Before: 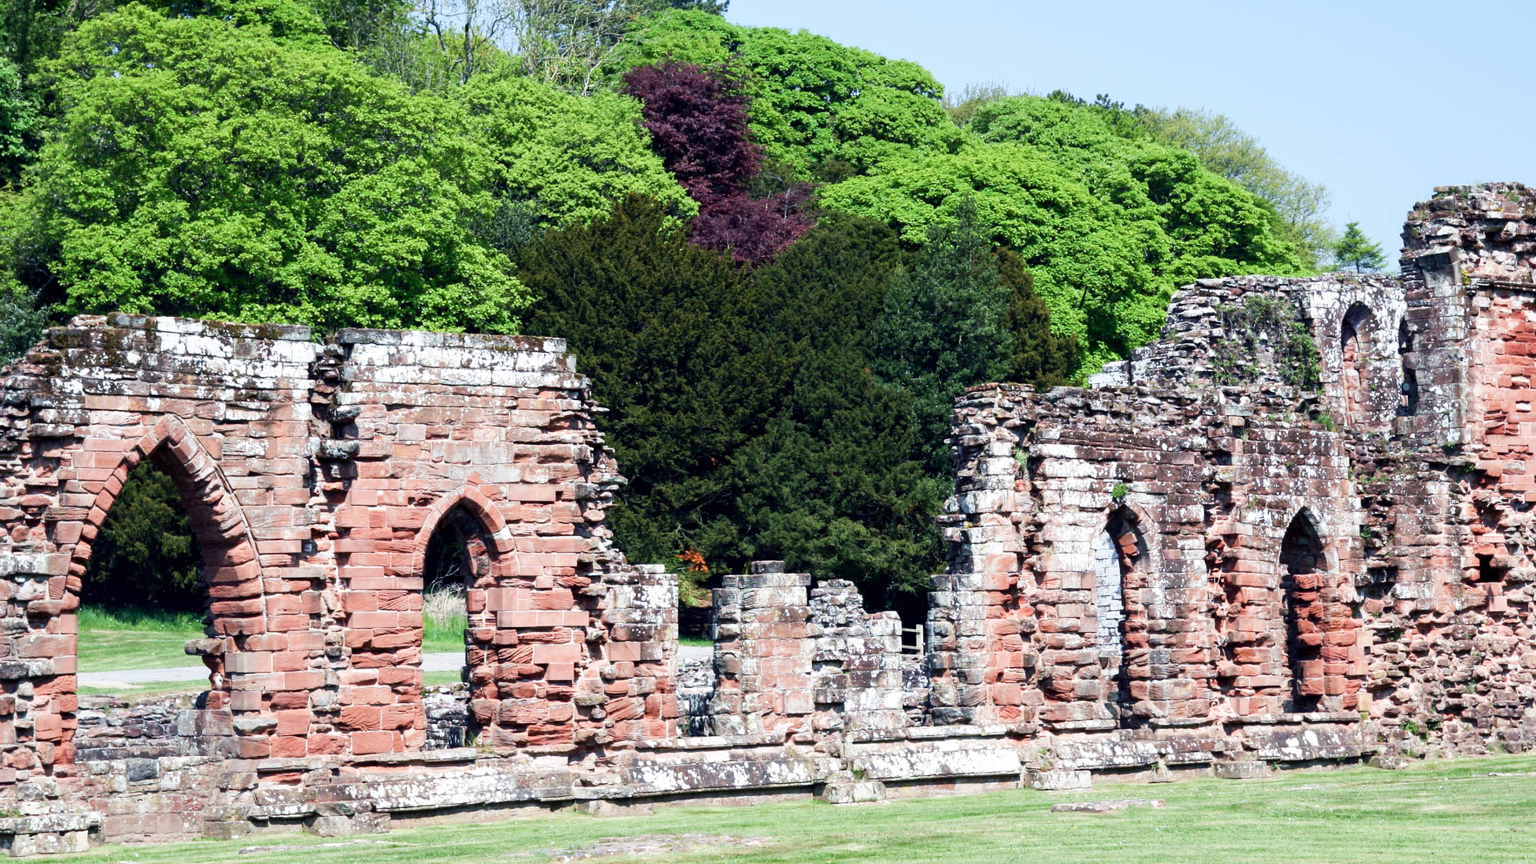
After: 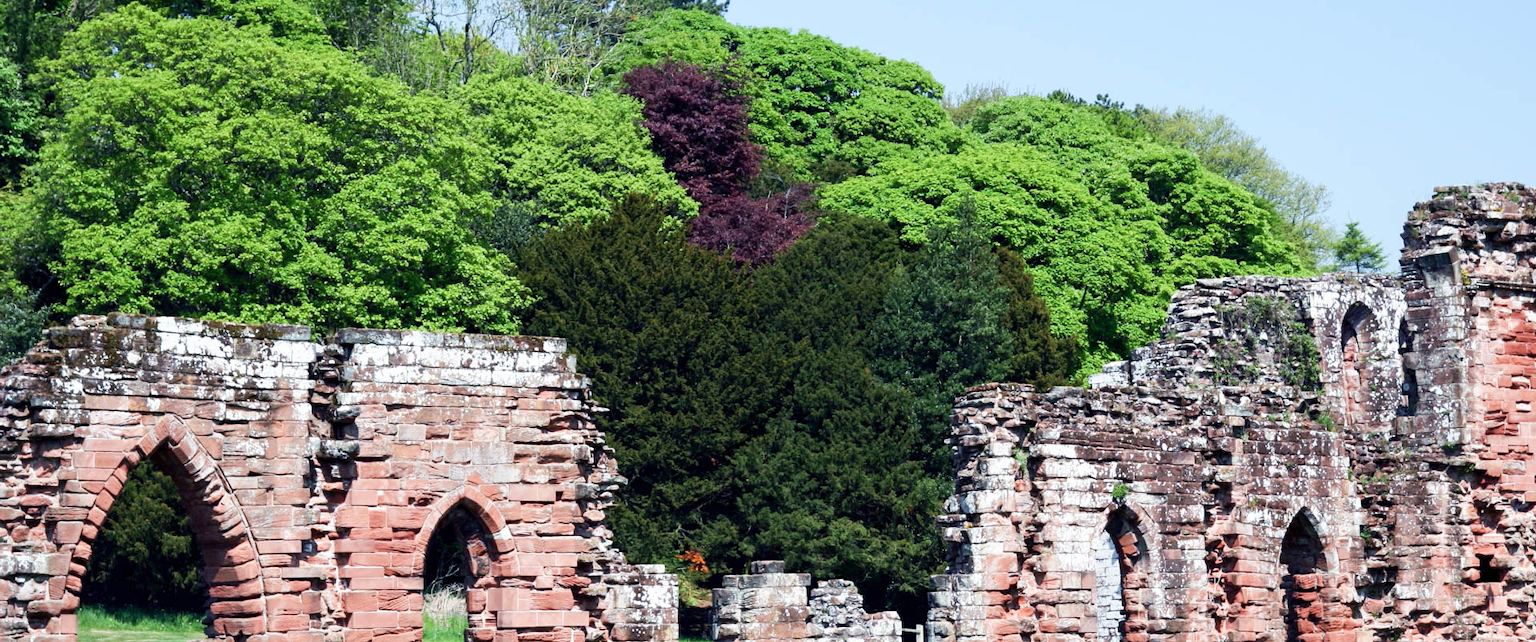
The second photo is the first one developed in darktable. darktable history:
crop: bottom 24.796%
